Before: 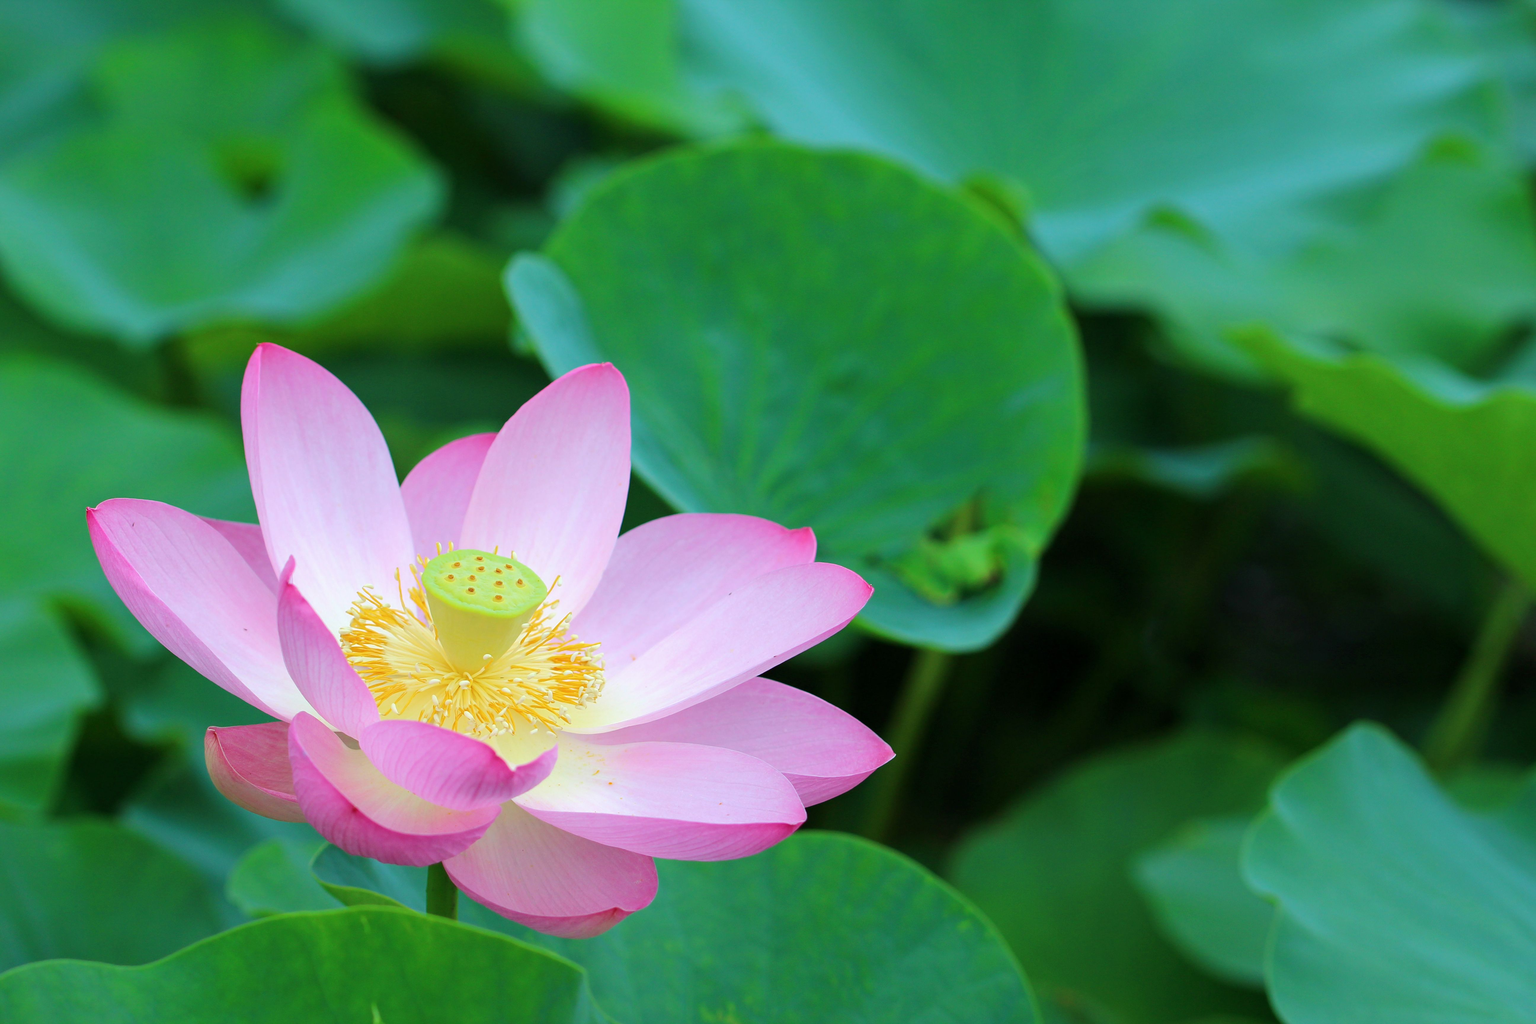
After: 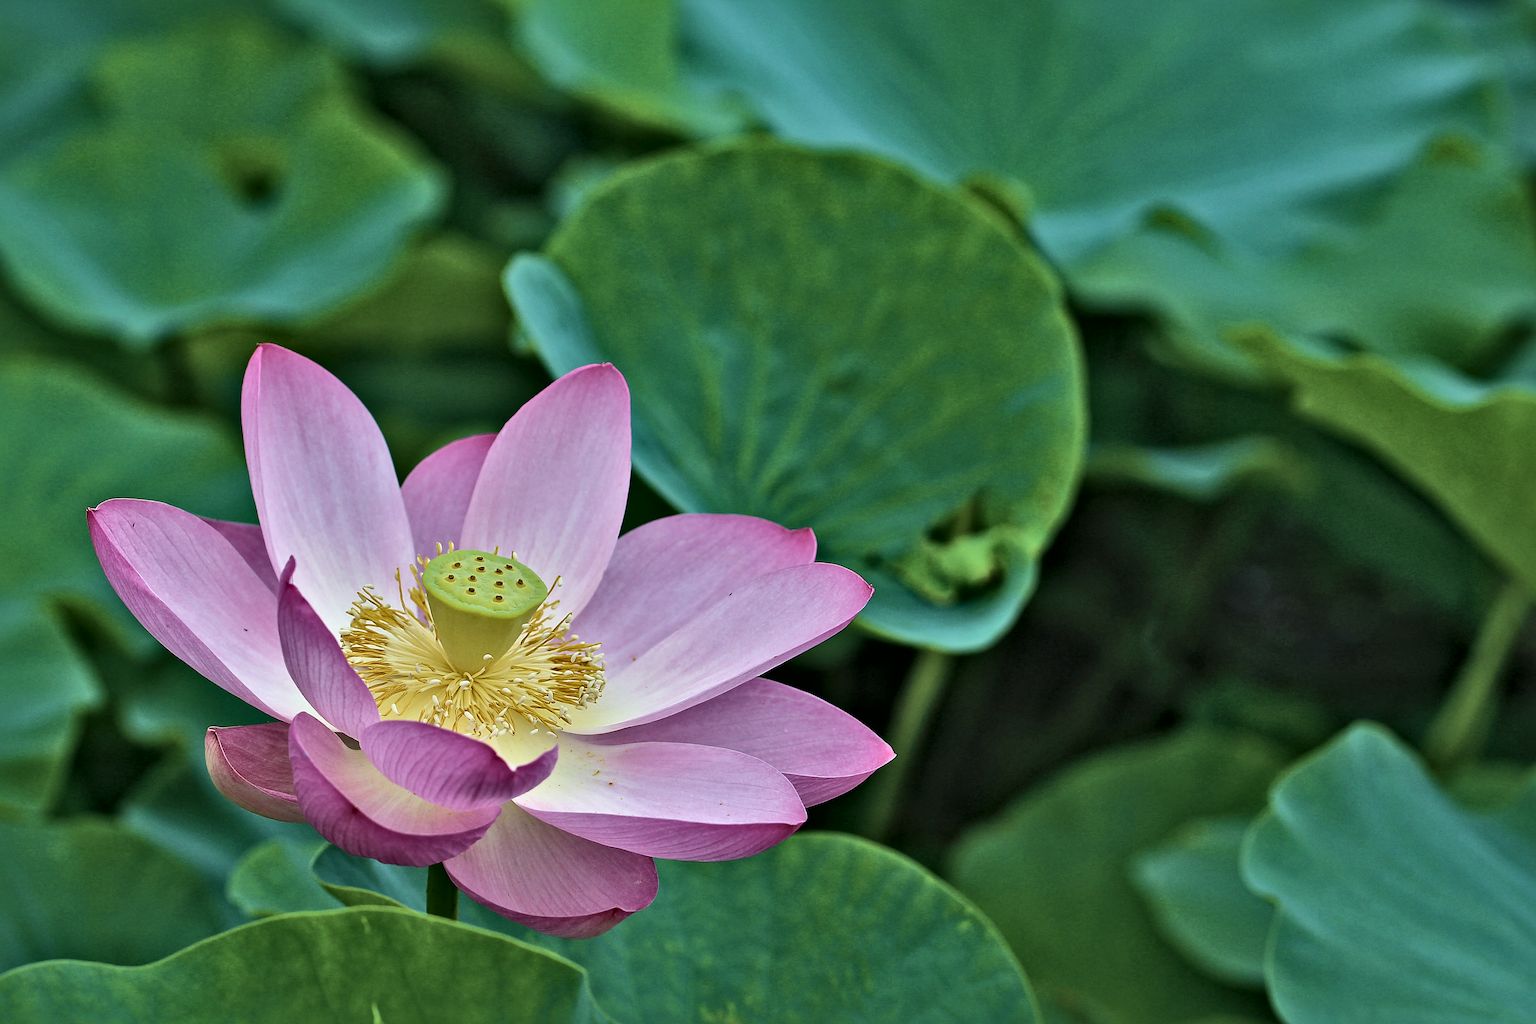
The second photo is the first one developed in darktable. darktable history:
color balance rgb: perceptual saturation grading › global saturation 29.642%, perceptual brilliance grading › highlights 3.94%, perceptual brilliance grading › mid-tones -18.796%, perceptual brilliance grading › shadows -41.82%, contrast -19.696%
local contrast: mode bilateral grid, contrast 44, coarseness 68, detail 214%, midtone range 0.2
exposure: compensate exposure bias true, compensate highlight preservation false
velvia: on, module defaults
shadows and highlights: low approximation 0.01, soften with gaussian
sharpen: amount 0.988
contrast brightness saturation: contrast -0.062, saturation -0.397
